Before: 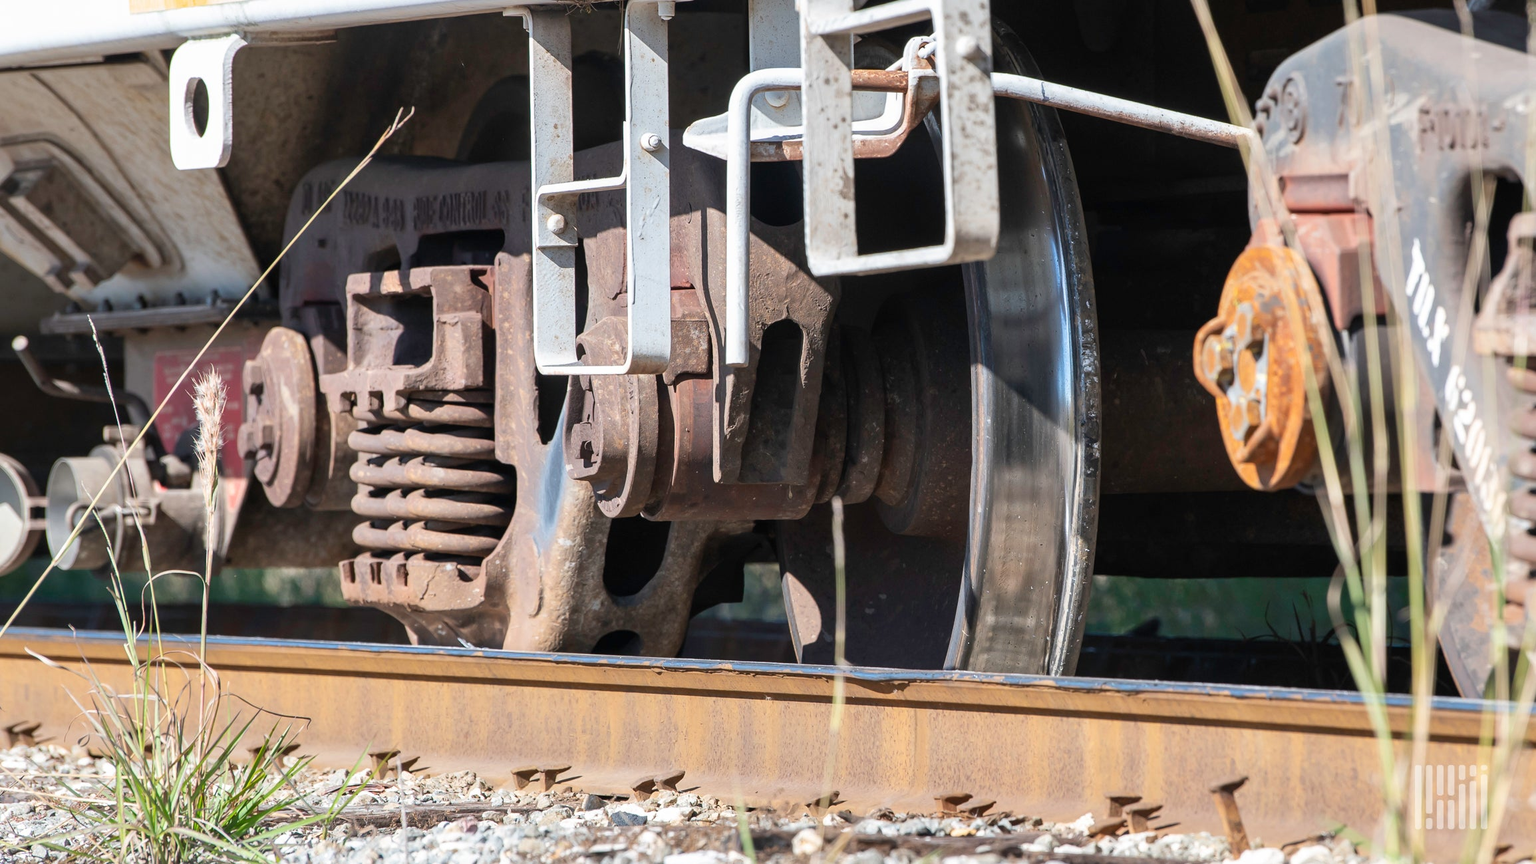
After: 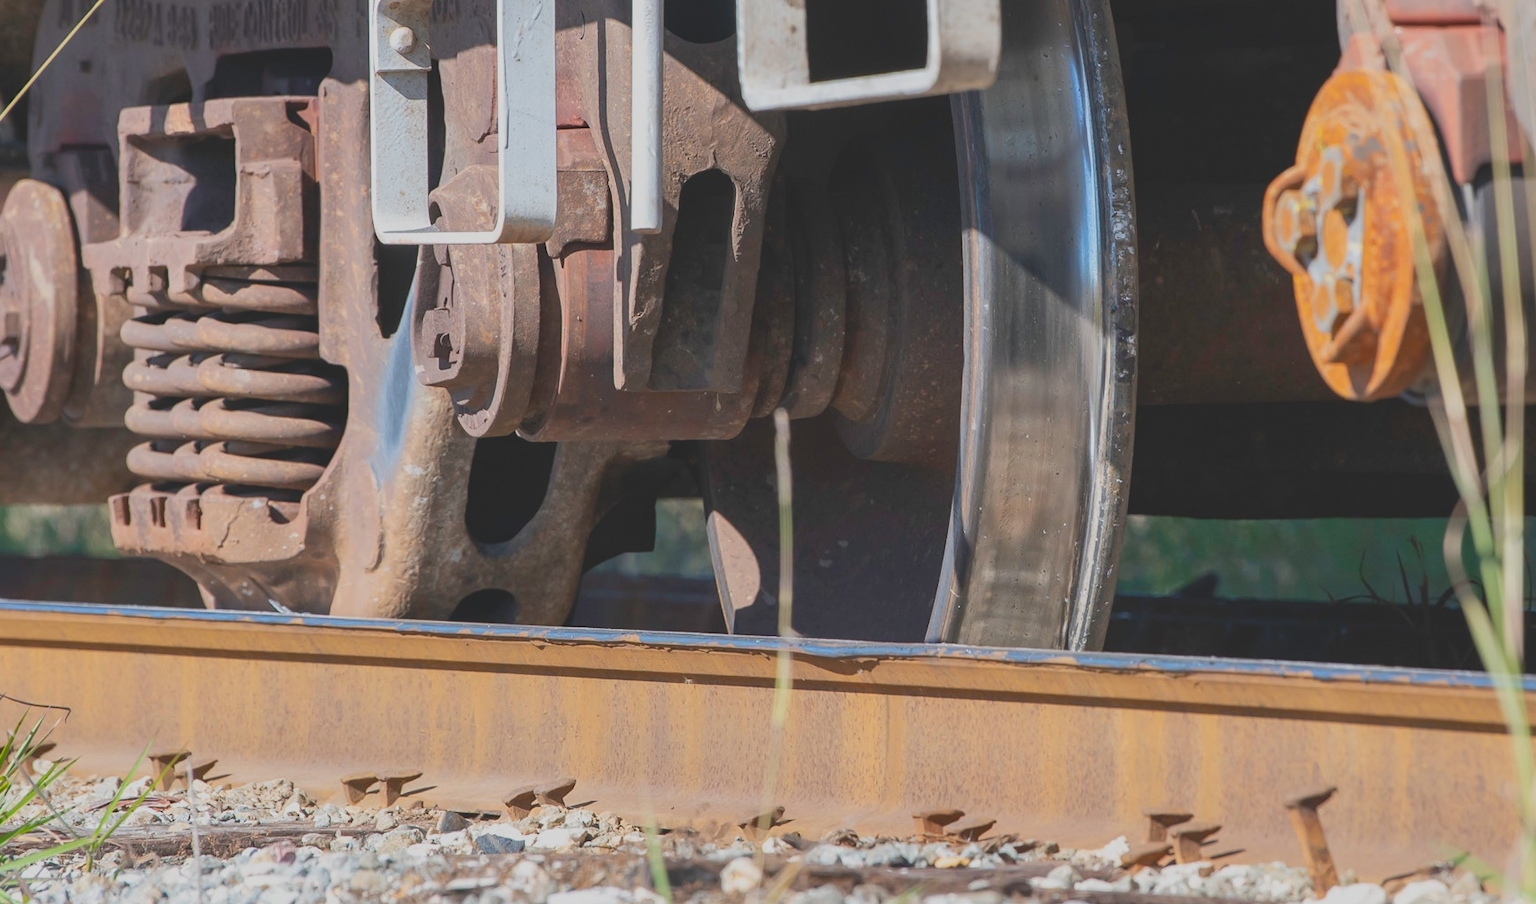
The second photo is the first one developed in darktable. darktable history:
crop: left 16.855%, top 22.525%, right 9.101%
contrast brightness saturation: contrast -0.294
